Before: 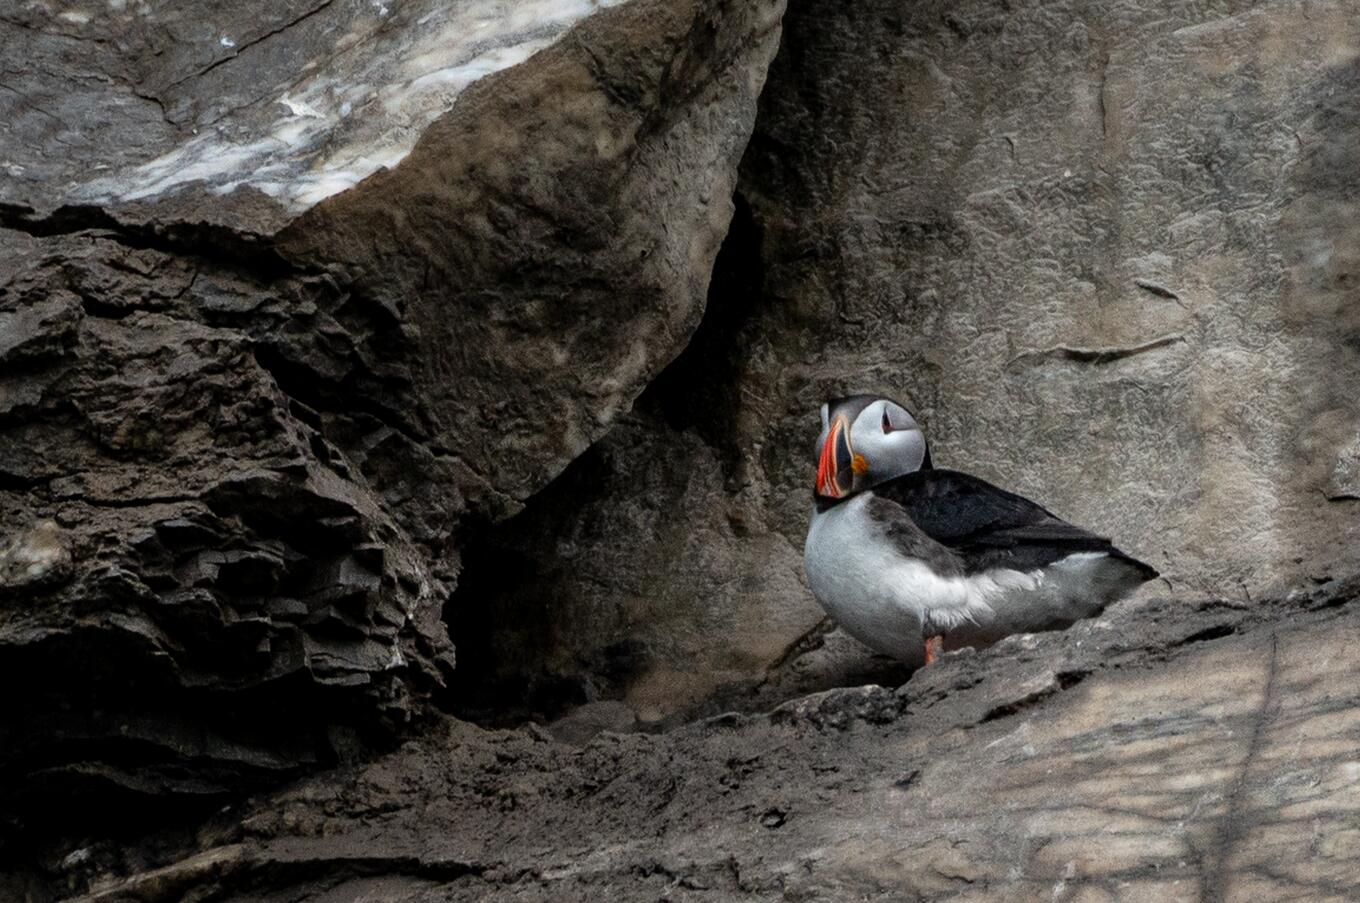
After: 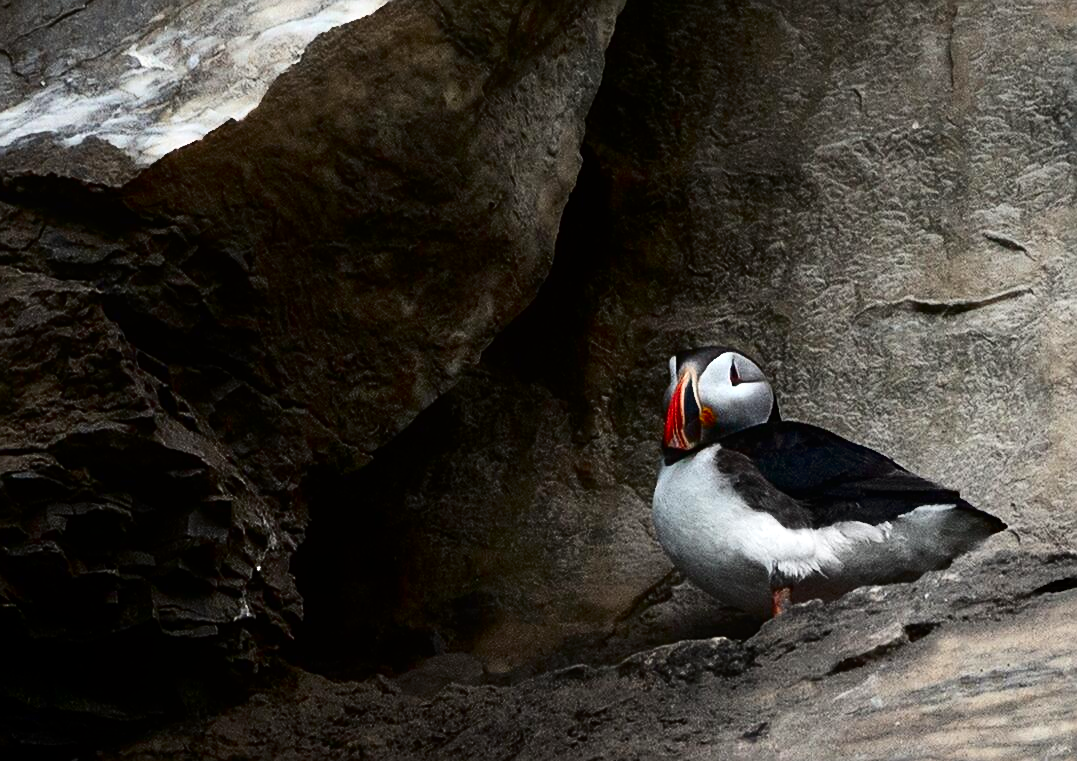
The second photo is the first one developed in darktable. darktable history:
exposure: exposure 0.6 EV, compensate highlight preservation false
contrast equalizer: octaves 7, y [[0.6 ×6], [0.55 ×6], [0 ×6], [0 ×6], [0 ×6]], mix -1
crop: left 11.225%, top 5.381%, right 9.565%, bottom 10.314%
contrast brightness saturation: contrast 0.24, brightness -0.24, saturation 0.14
sharpen: on, module defaults
